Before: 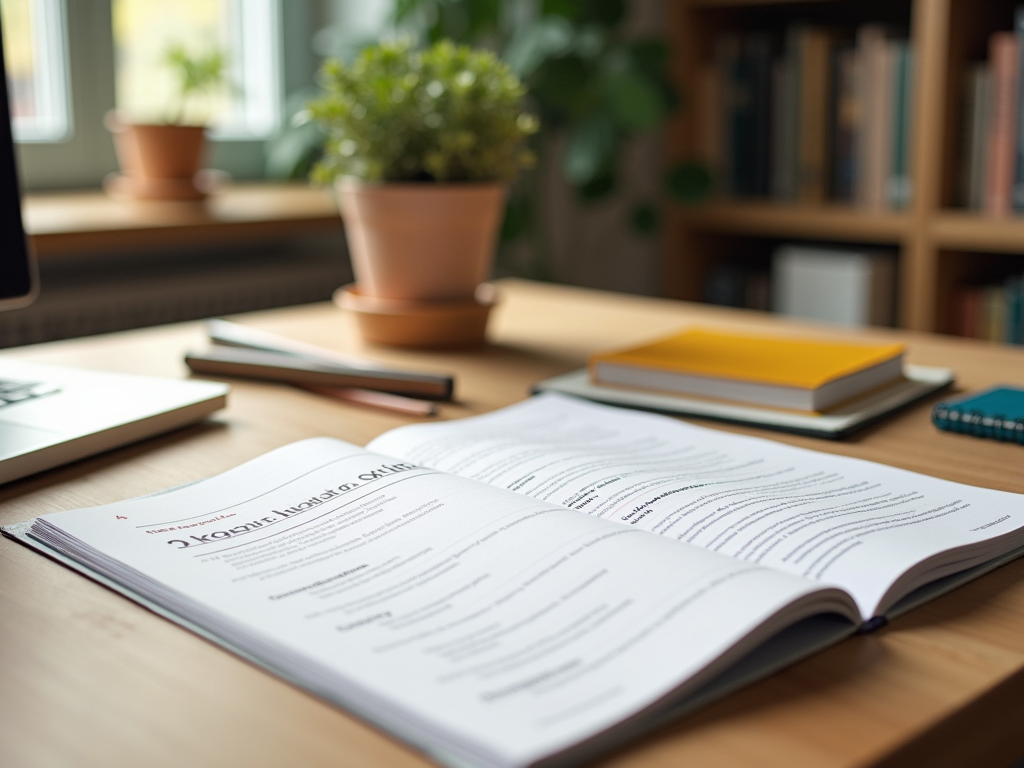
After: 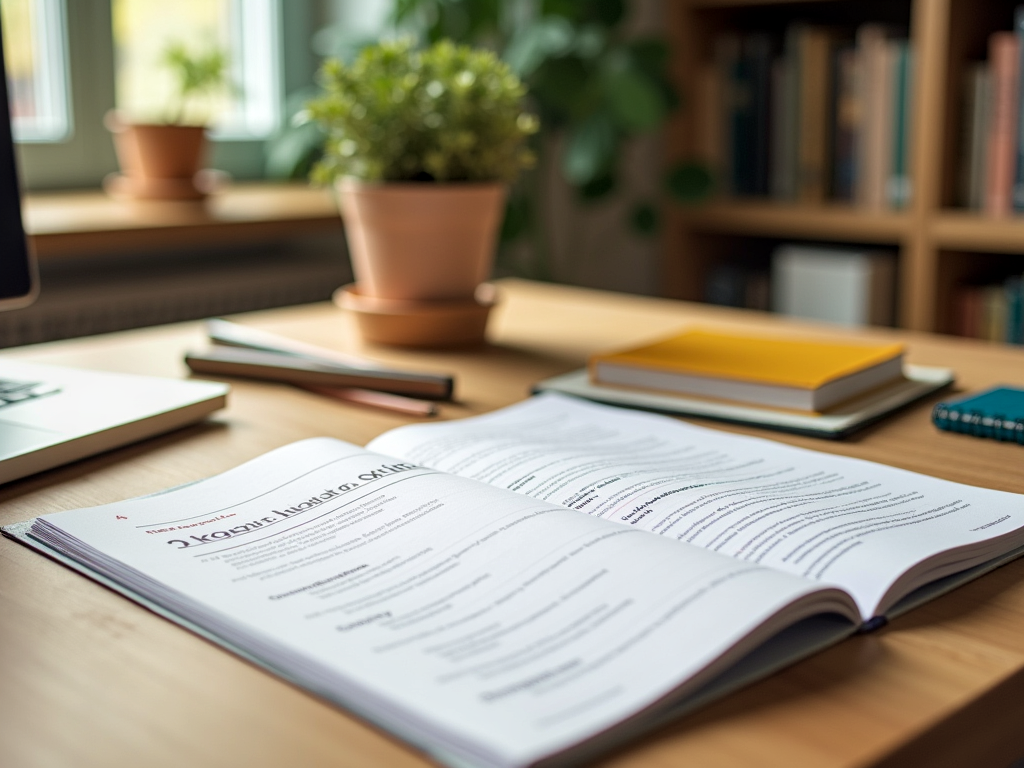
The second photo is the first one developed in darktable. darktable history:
local contrast: on, module defaults
white balance: red 1, blue 1
velvia: on, module defaults
